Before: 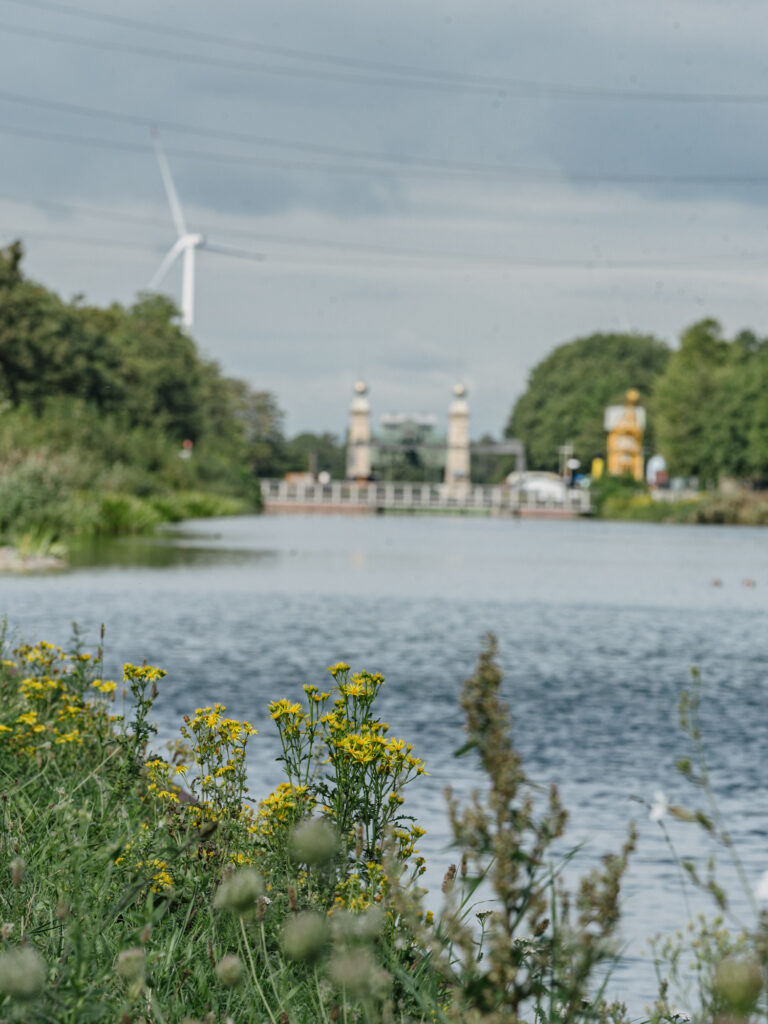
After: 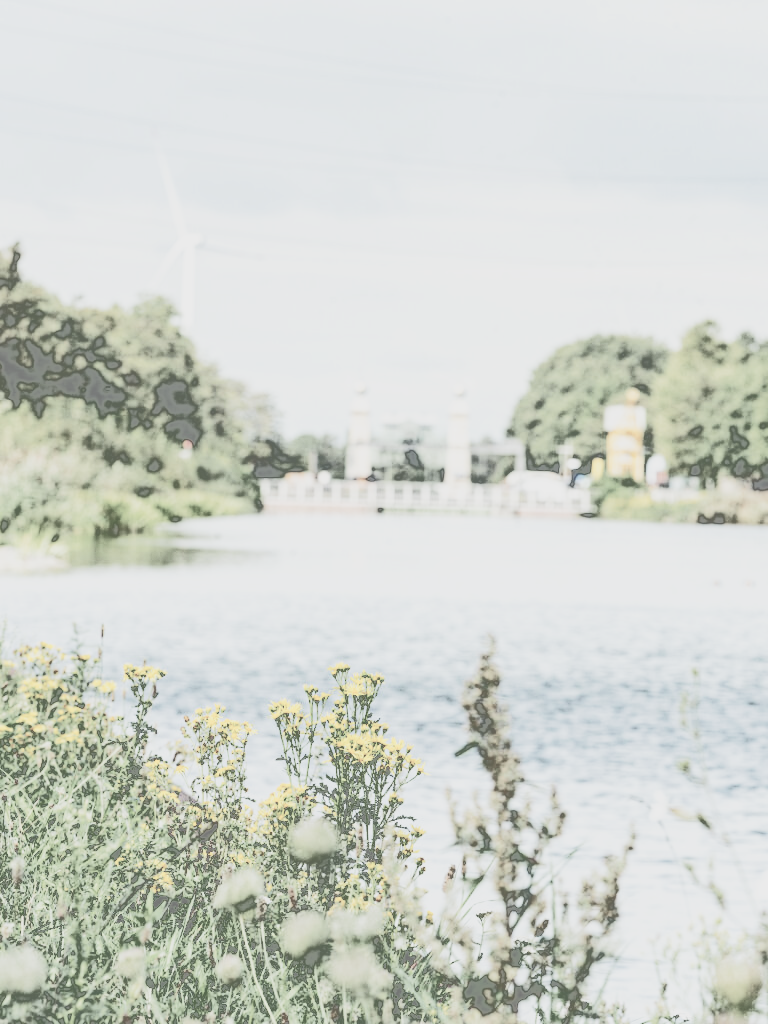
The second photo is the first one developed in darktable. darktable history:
color correction: saturation 1.32
base curve: curves: ch0 [(0, 0) (0.007, 0.004) (0.027, 0.03) (0.046, 0.07) (0.207, 0.54) (0.442, 0.872) (0.673, 0.972) (1, 1)], preserve colors none
contrast brightness saturation: contrast -0.32, brightness 0.75, saturation -0.78
tone equalizer: on, module defaults
fill light: exposure -0.73 EV, center 0.69, width 2.2
